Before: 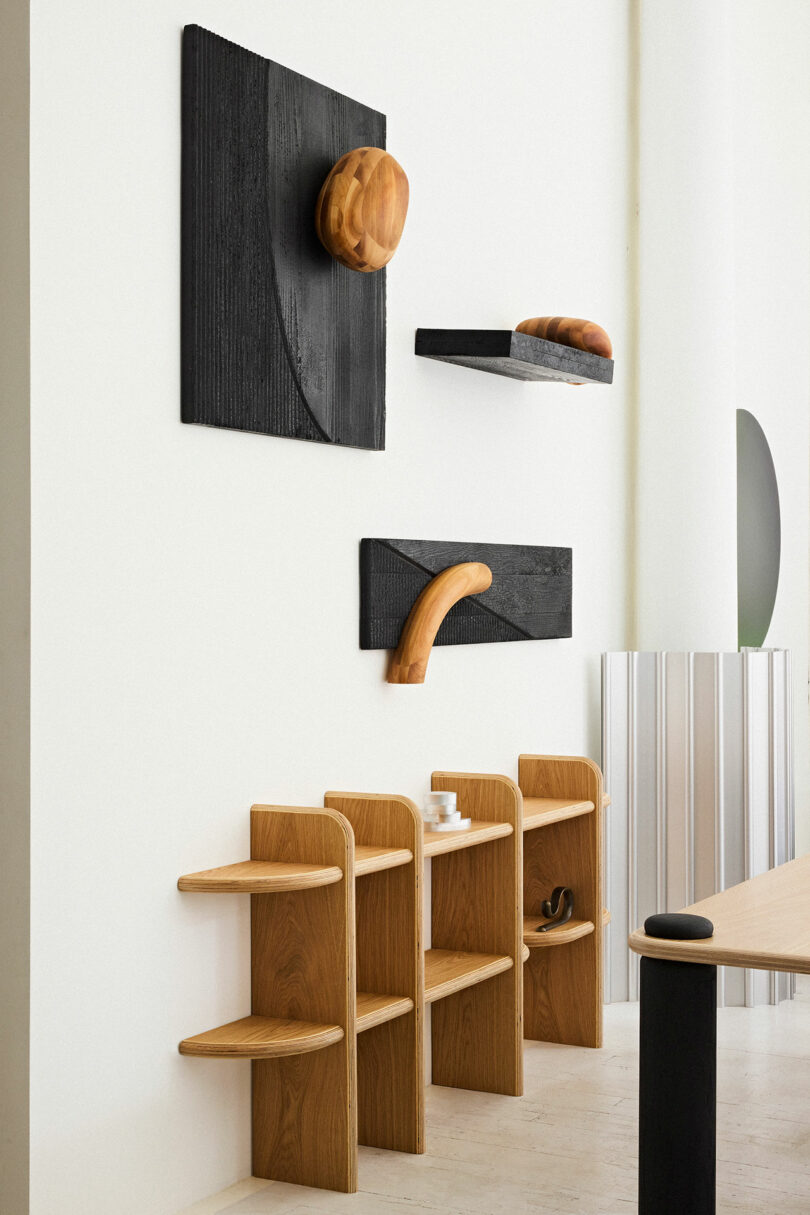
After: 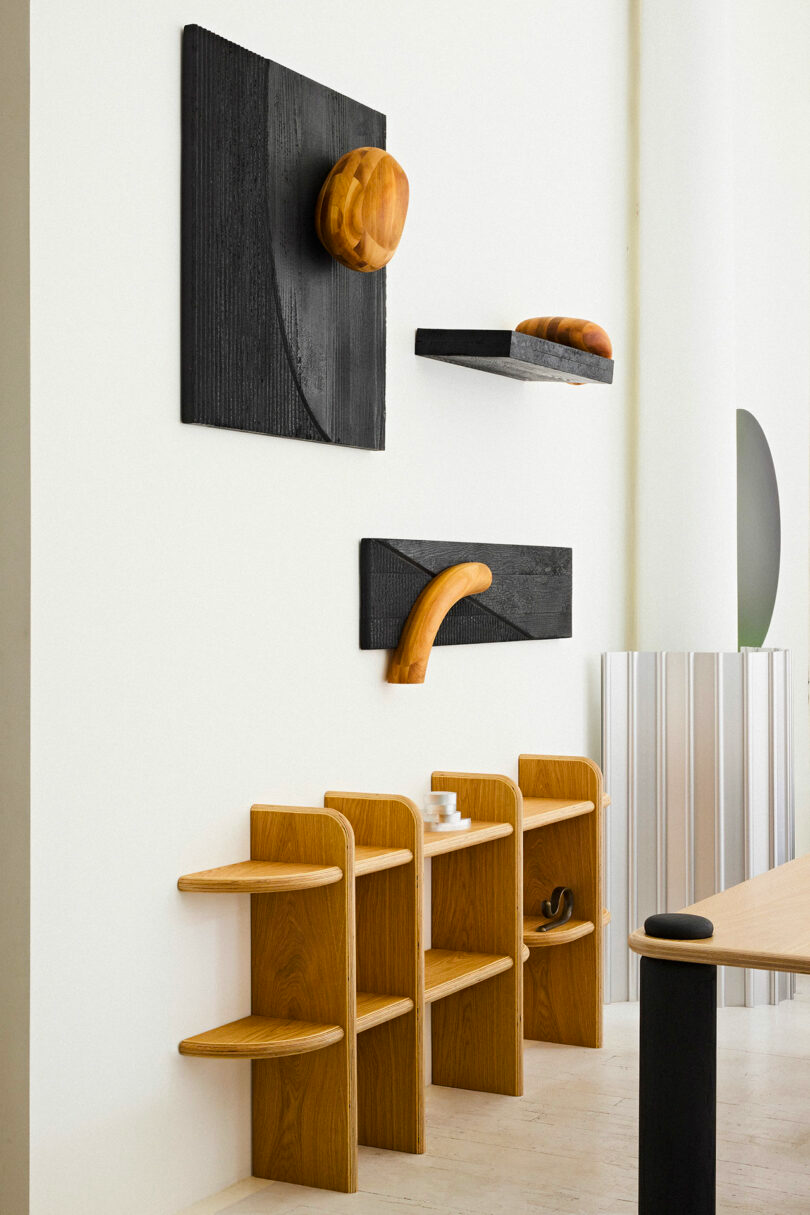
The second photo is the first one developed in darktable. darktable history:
color balance rgb: linear chroma grading › global chroma 14.786%, perceptual saturation grading › global saturation 8.375%, perceptual saturation grading › shadows 2.83%
